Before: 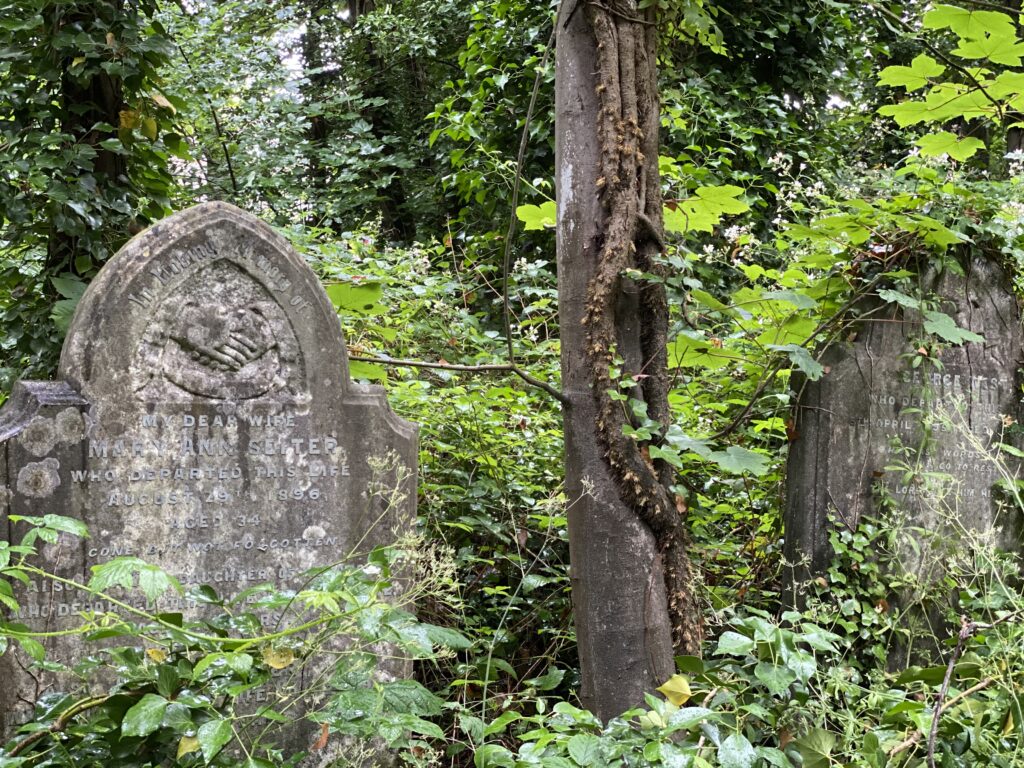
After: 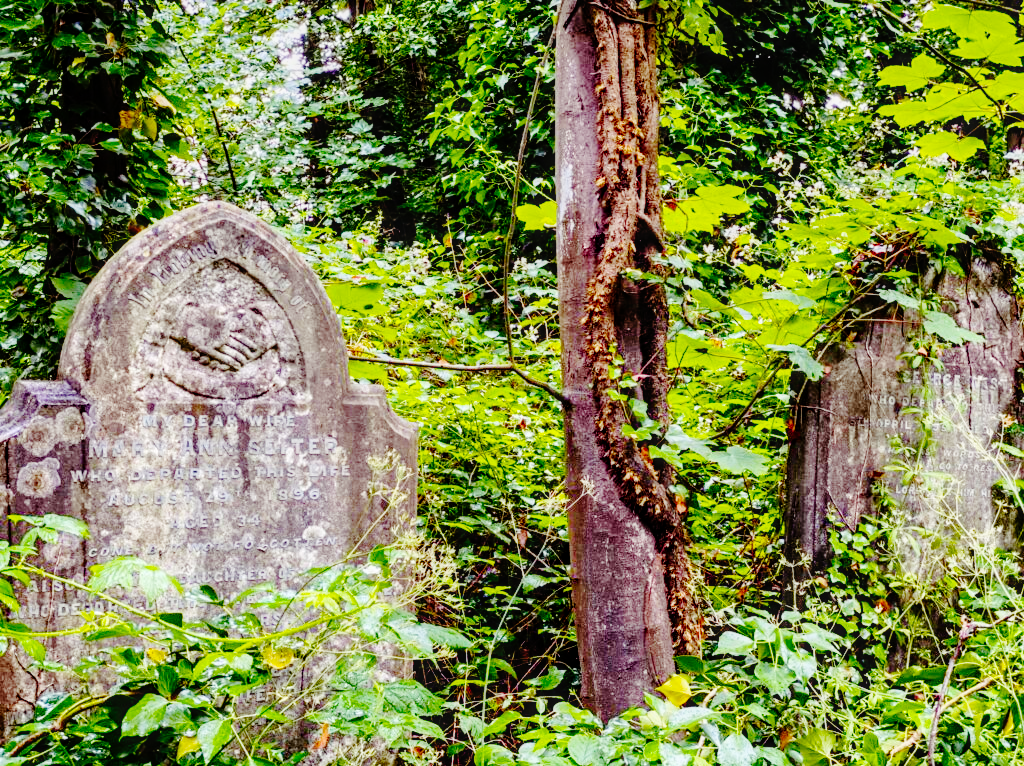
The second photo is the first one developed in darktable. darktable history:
base curve: curves: ch0 [(0, 0) (0.036, 0.01) (0.123, 0.254) (0.258, 0.504) (0.507, 0.748) (1, 1)], preserve colors none
crop: top 0.101%, bottom 0.159%
color balance rgb: shadows lift › luminance 0.441%, shadows lift › chroma 6.901%, shadows lift › hue 298.84°, linear chroma grading › global chroma 15.513%, perceptual saturation grading › global saturation 25.569%, contrast -10.356%
local contrast: on, module defaults
